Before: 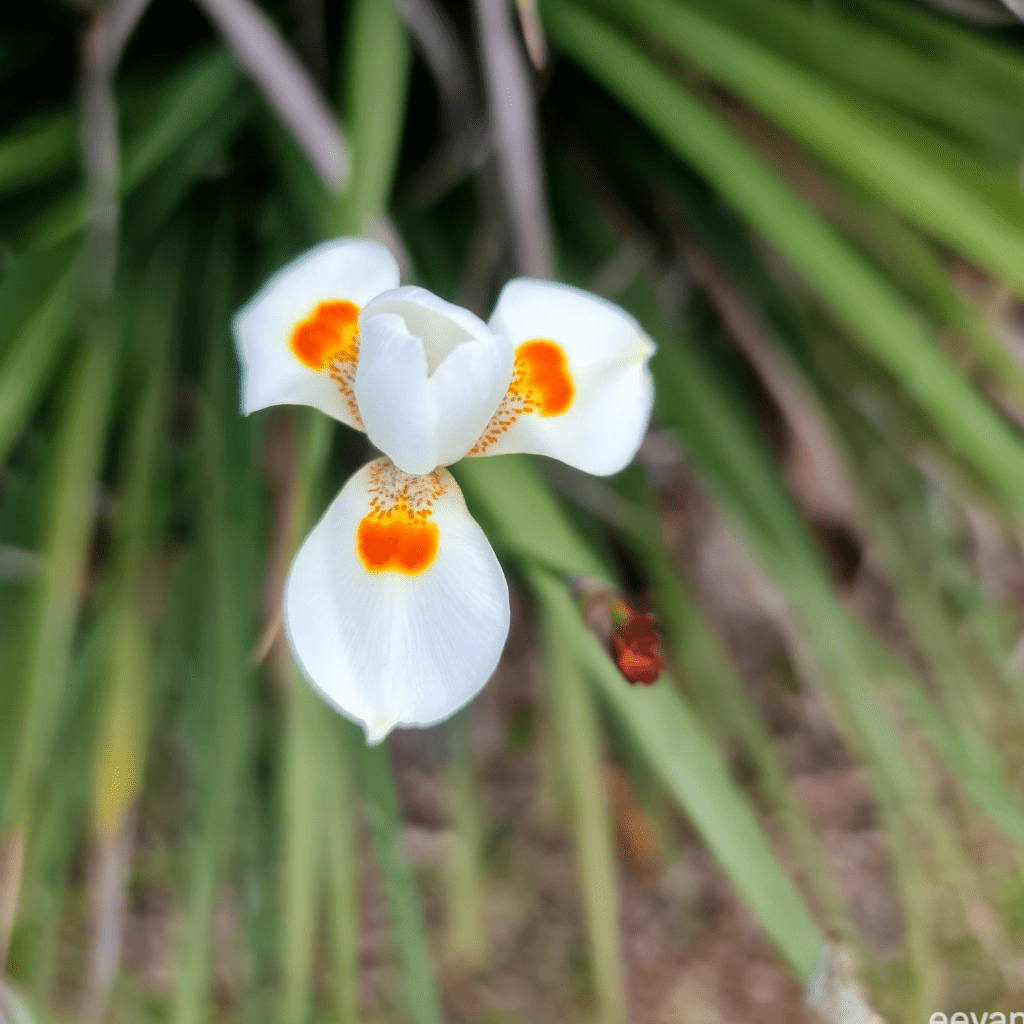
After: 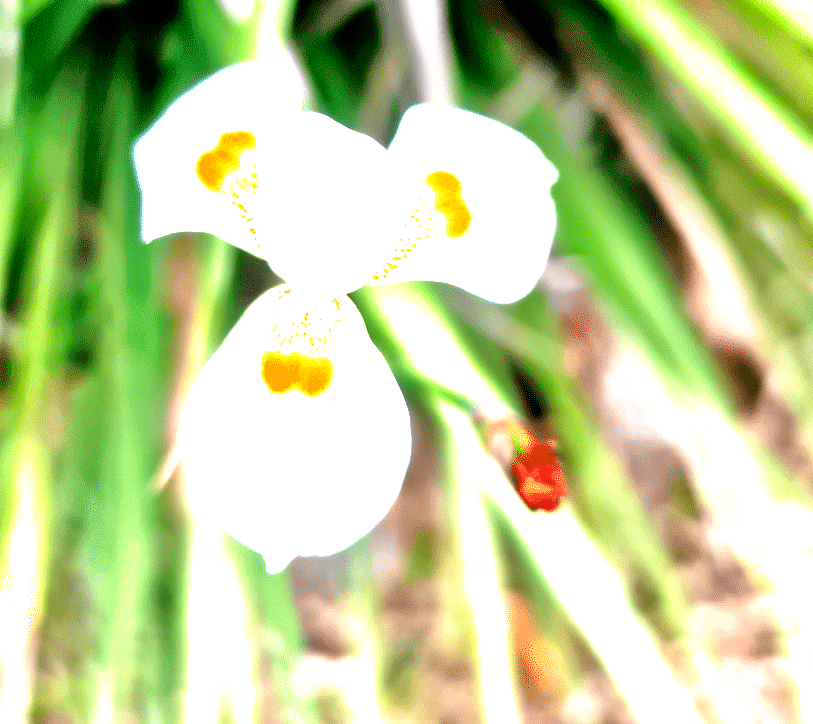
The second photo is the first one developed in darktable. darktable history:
filmic rgb: black relative exposure -8.2 EV, white relative exposure 2.2 EV, threshold 3 EV, hardness 7.11, latitude 85.74%, contrast 1.696, highlights saturation mix -4%, shadows ↔ highlights balance -2.69%, preserve chrominance no, color science v5 (2021), contrast in shadows safe, contrast in highlights safe, enable highlight reconstruction true
exposure: black level correction 0, exposure 1.45 EV, compensate exposure bias true, compensate highlight preservation false
tone equalizer: -7 EV 0.15 EV, -6 EV 0.6 EV, -5 EV 1.15 EV, -4 EV 1.33 EV, -3 EV 1.15 EV, -2 EV 0.6 EV, -1 EV 0.15 EV, mask exposure compensation -0.5 EV
crop: left 9.712%, top 16.928%, right 10.845%, bottom 12.332%
